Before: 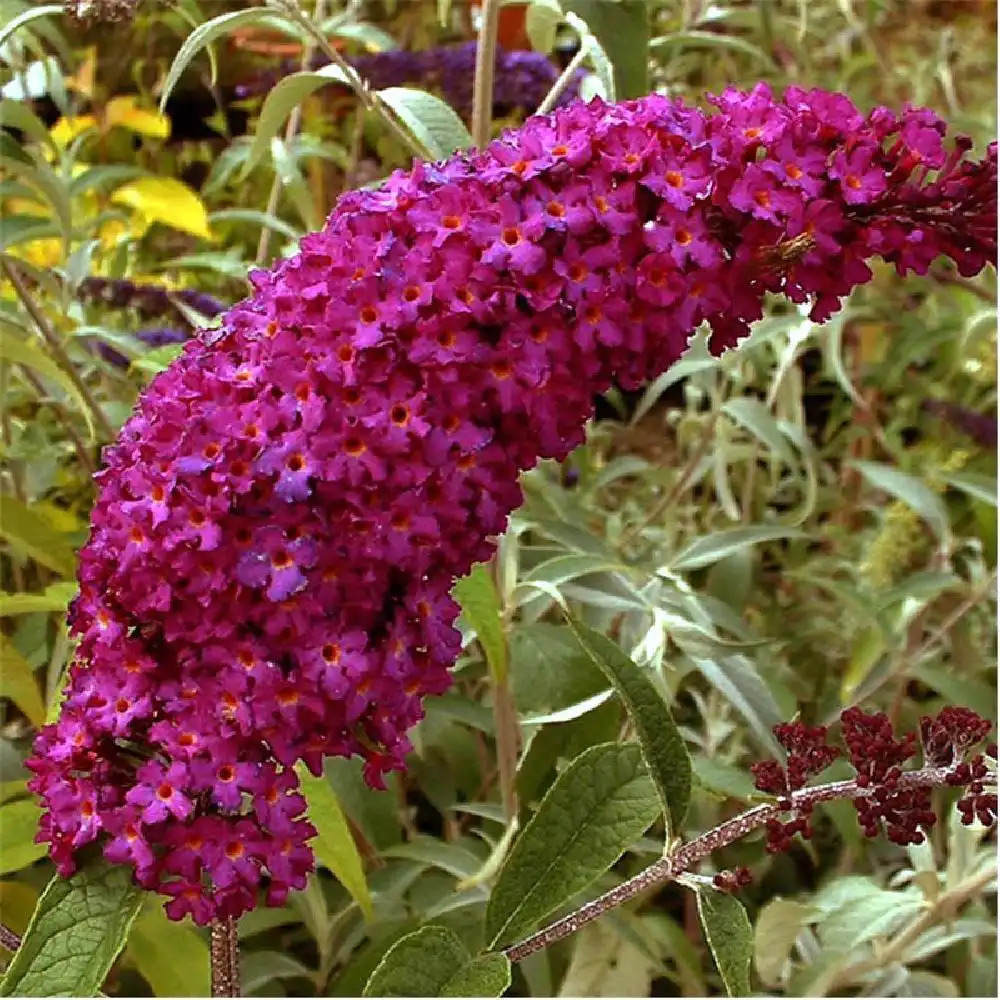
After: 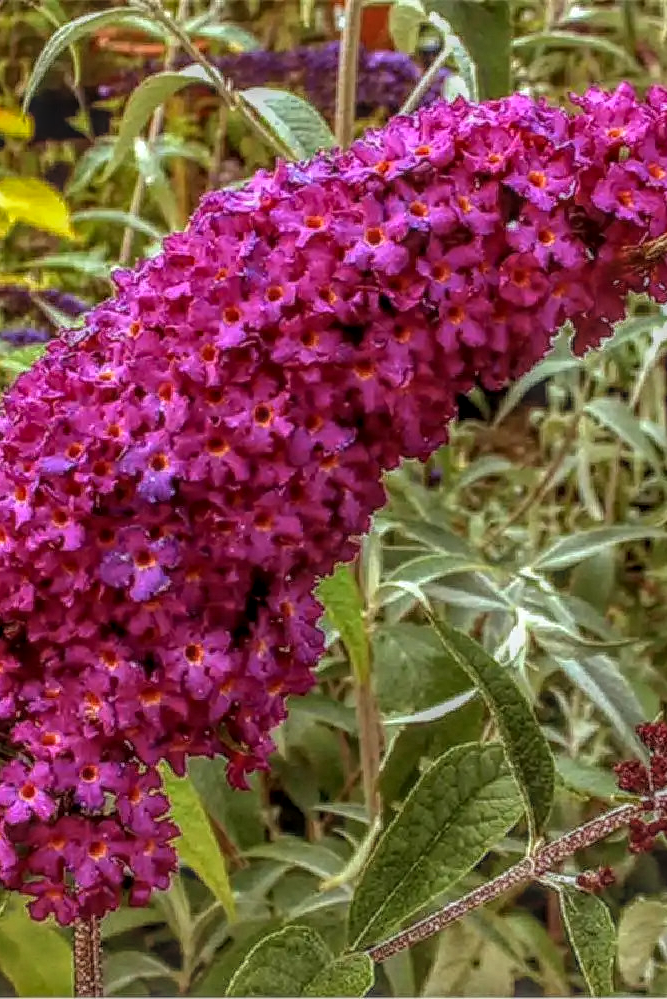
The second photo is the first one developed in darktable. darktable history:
crop and rotate: left 13.721%, right 19.506%
local contrast: highlights 4%, shadows 5%, detail 201%, midtone range 0.246
